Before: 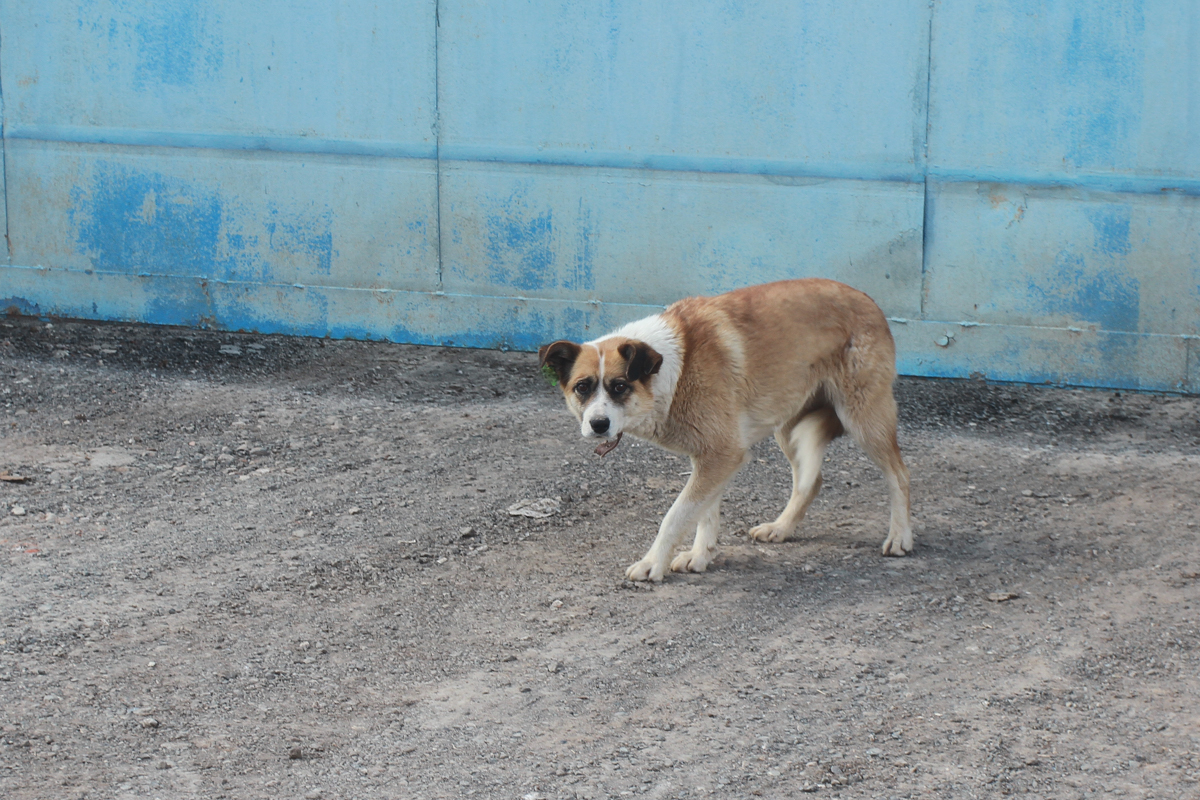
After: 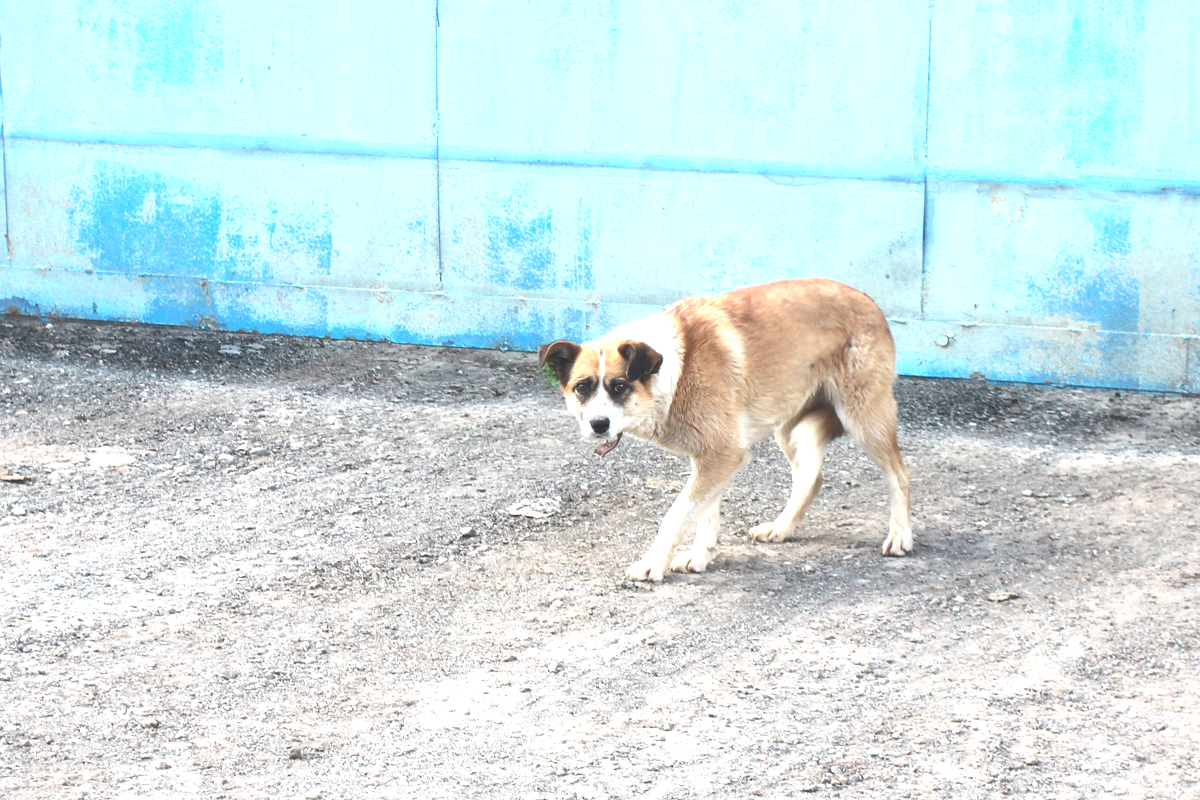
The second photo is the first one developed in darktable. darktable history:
exposure: black level correction 0, exposure 1.49 EV, compensate highlight preservation false
